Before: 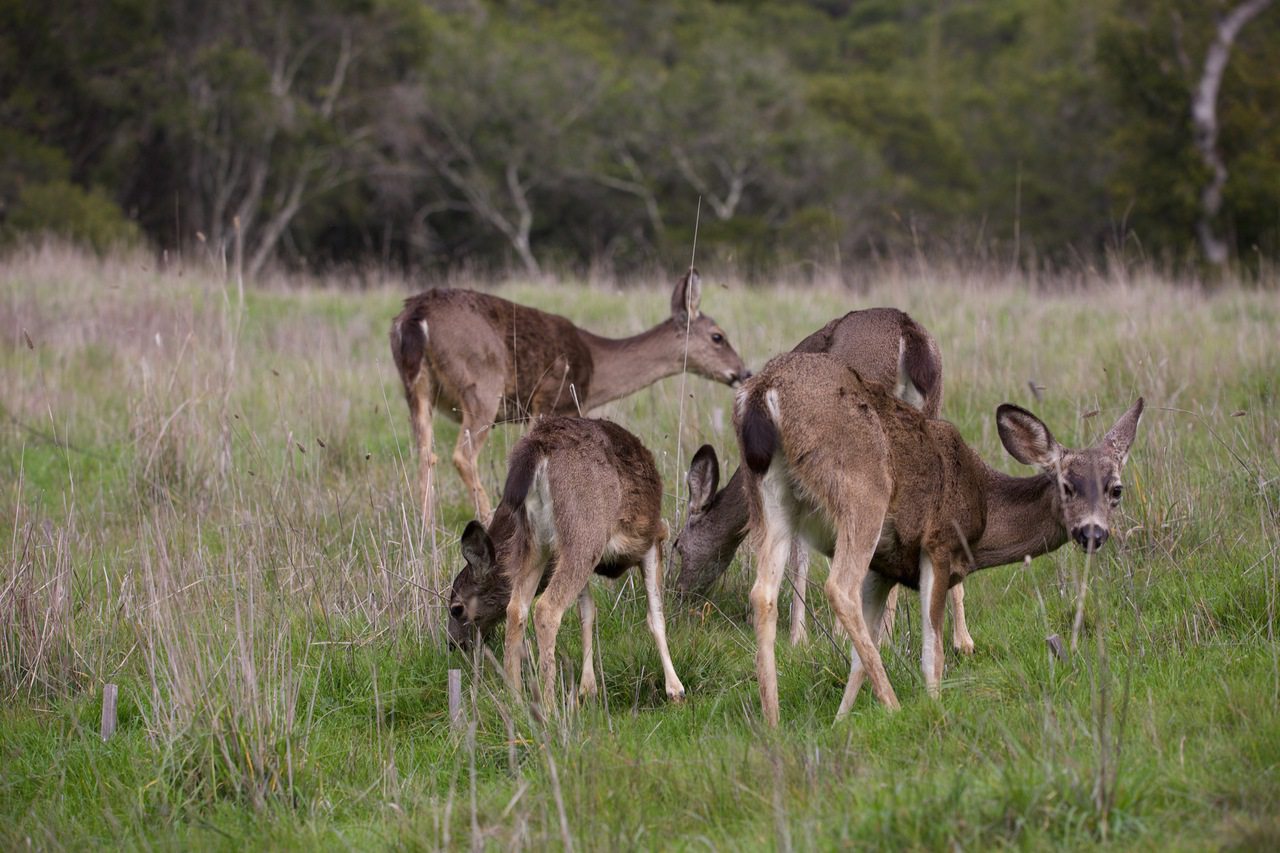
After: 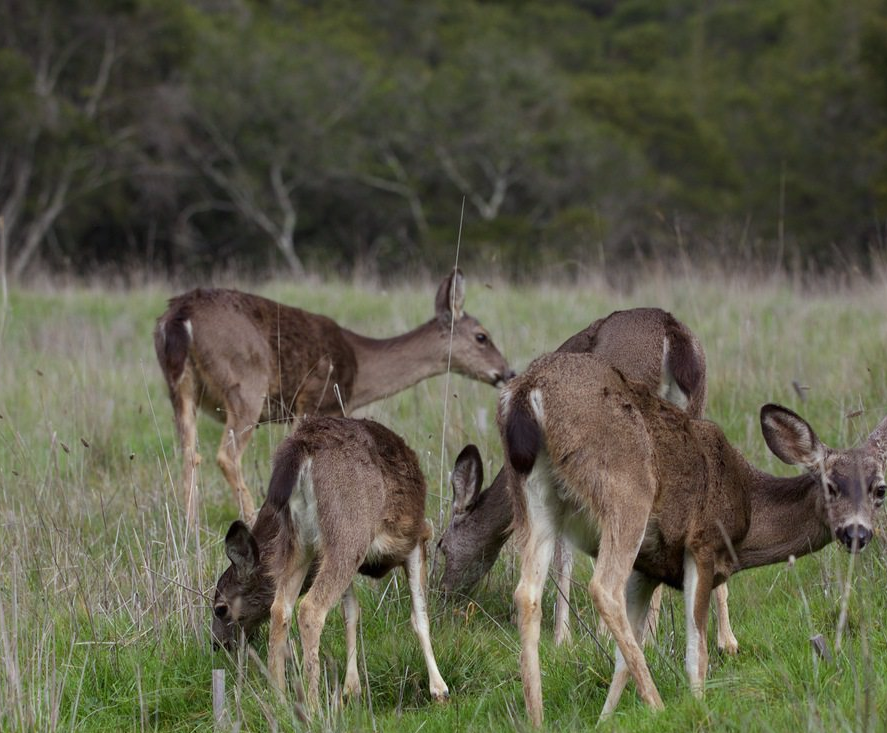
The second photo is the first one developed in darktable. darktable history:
crop: left 18.479%, right 12.2%, bottom 13.971%
color correction: highlights a* -6.69, highlights b* 0.49
graduated density: on, module defaults
